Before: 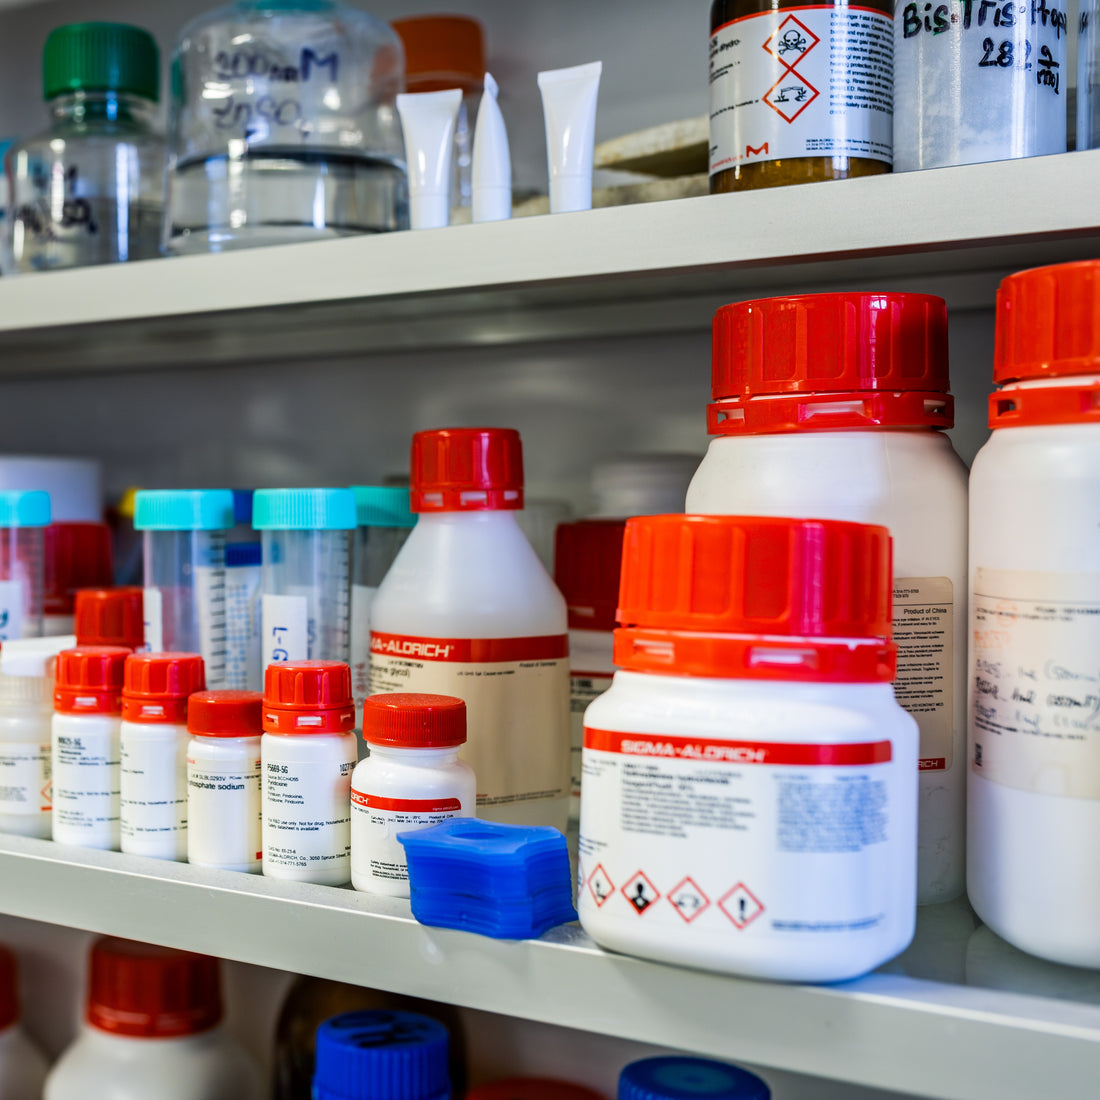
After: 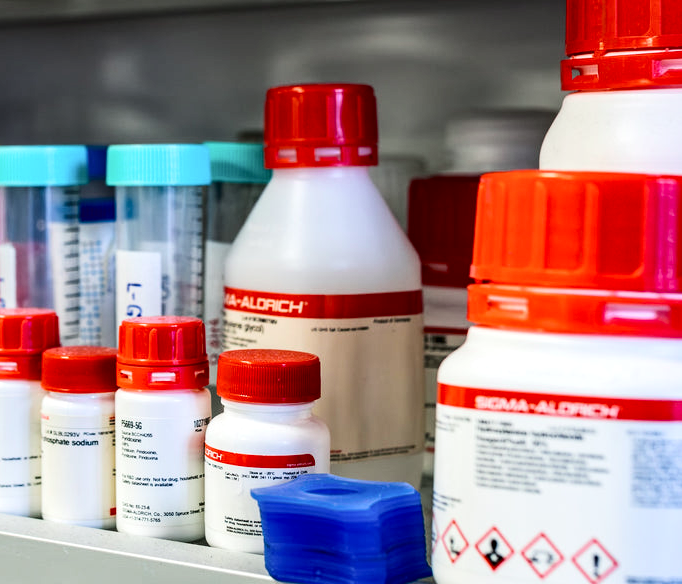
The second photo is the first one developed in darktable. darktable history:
crop: left 13.312%, top 31.28%, right 24.627%, bottom 15.582%
tone curve: curves: ch0 [(0, 0.023) (0.217, 0.19) (0.754, 0.801) (1, 0.977)]; ch1 [(0, 0) (0.392, 0.398) (0.5, 0.5) (0.521, 0.528) (0.56, 0.577) (1, 1)]; ch2 [(0, 0) (0.5, 0.5) (0.579, 0.561) (0.65, 0.657) (1, 1)], color space Lab, independent channels, preserve colors none
local contrast: highlights 123%, shadows 126%, detail 140%, midtone range 0.254
